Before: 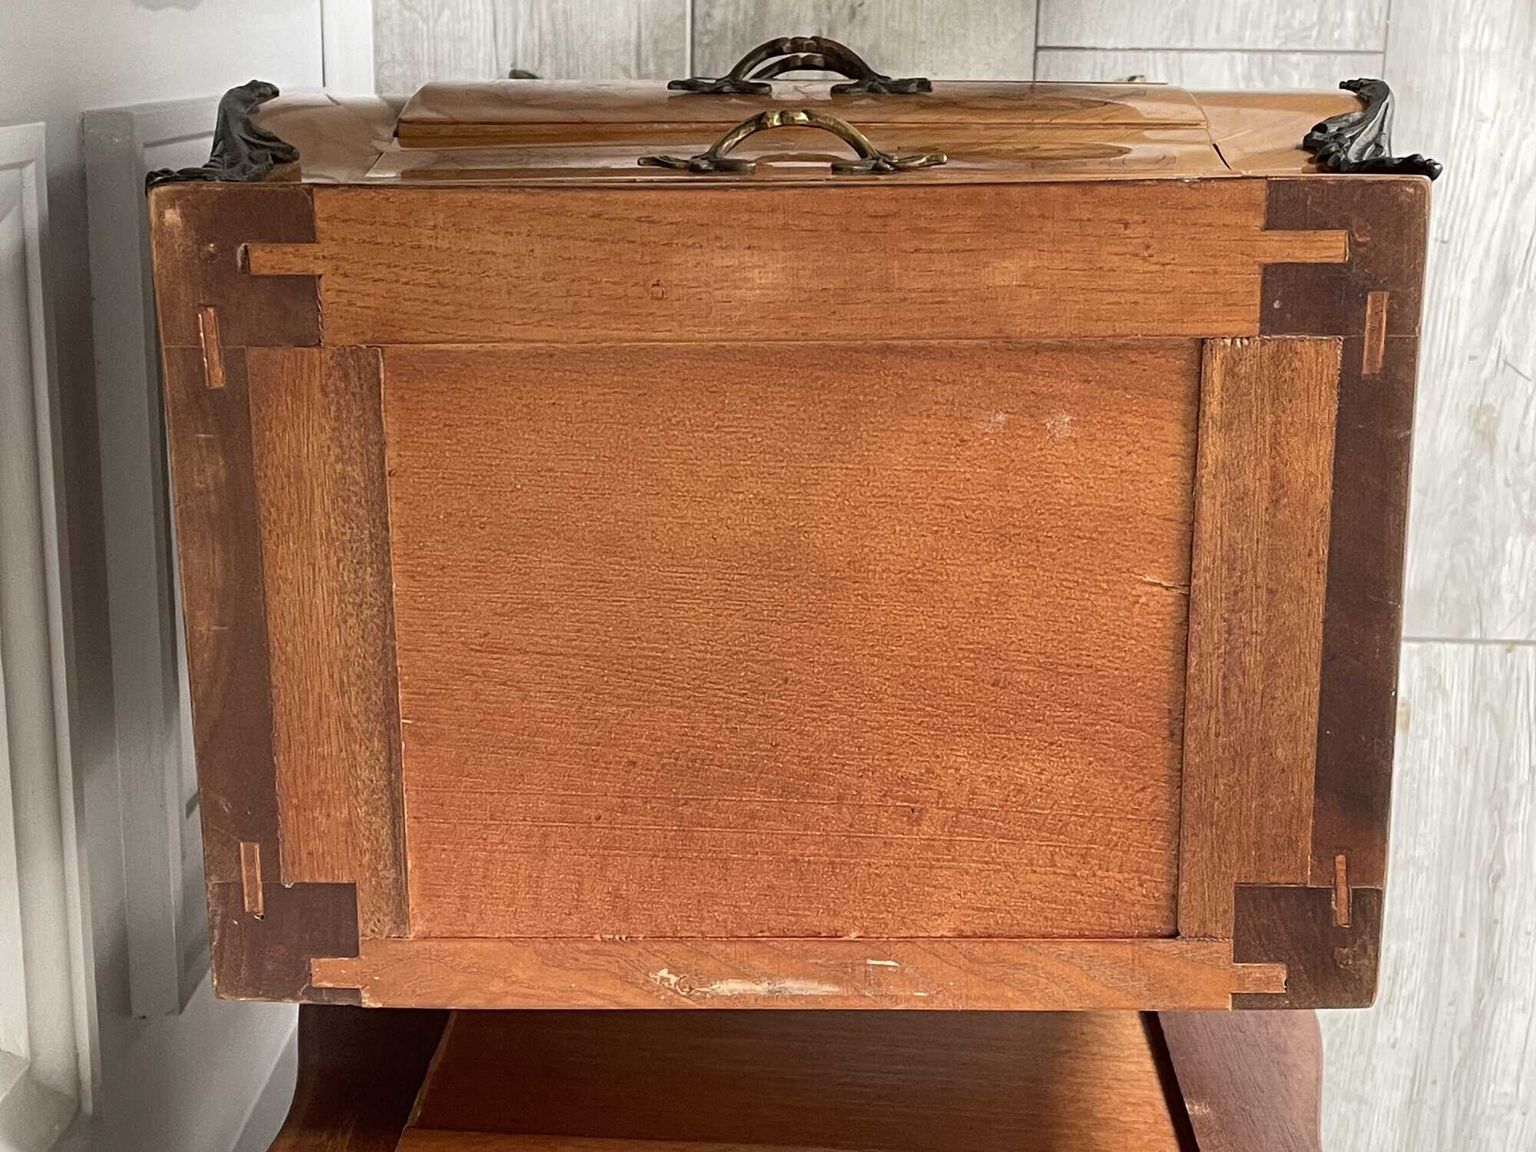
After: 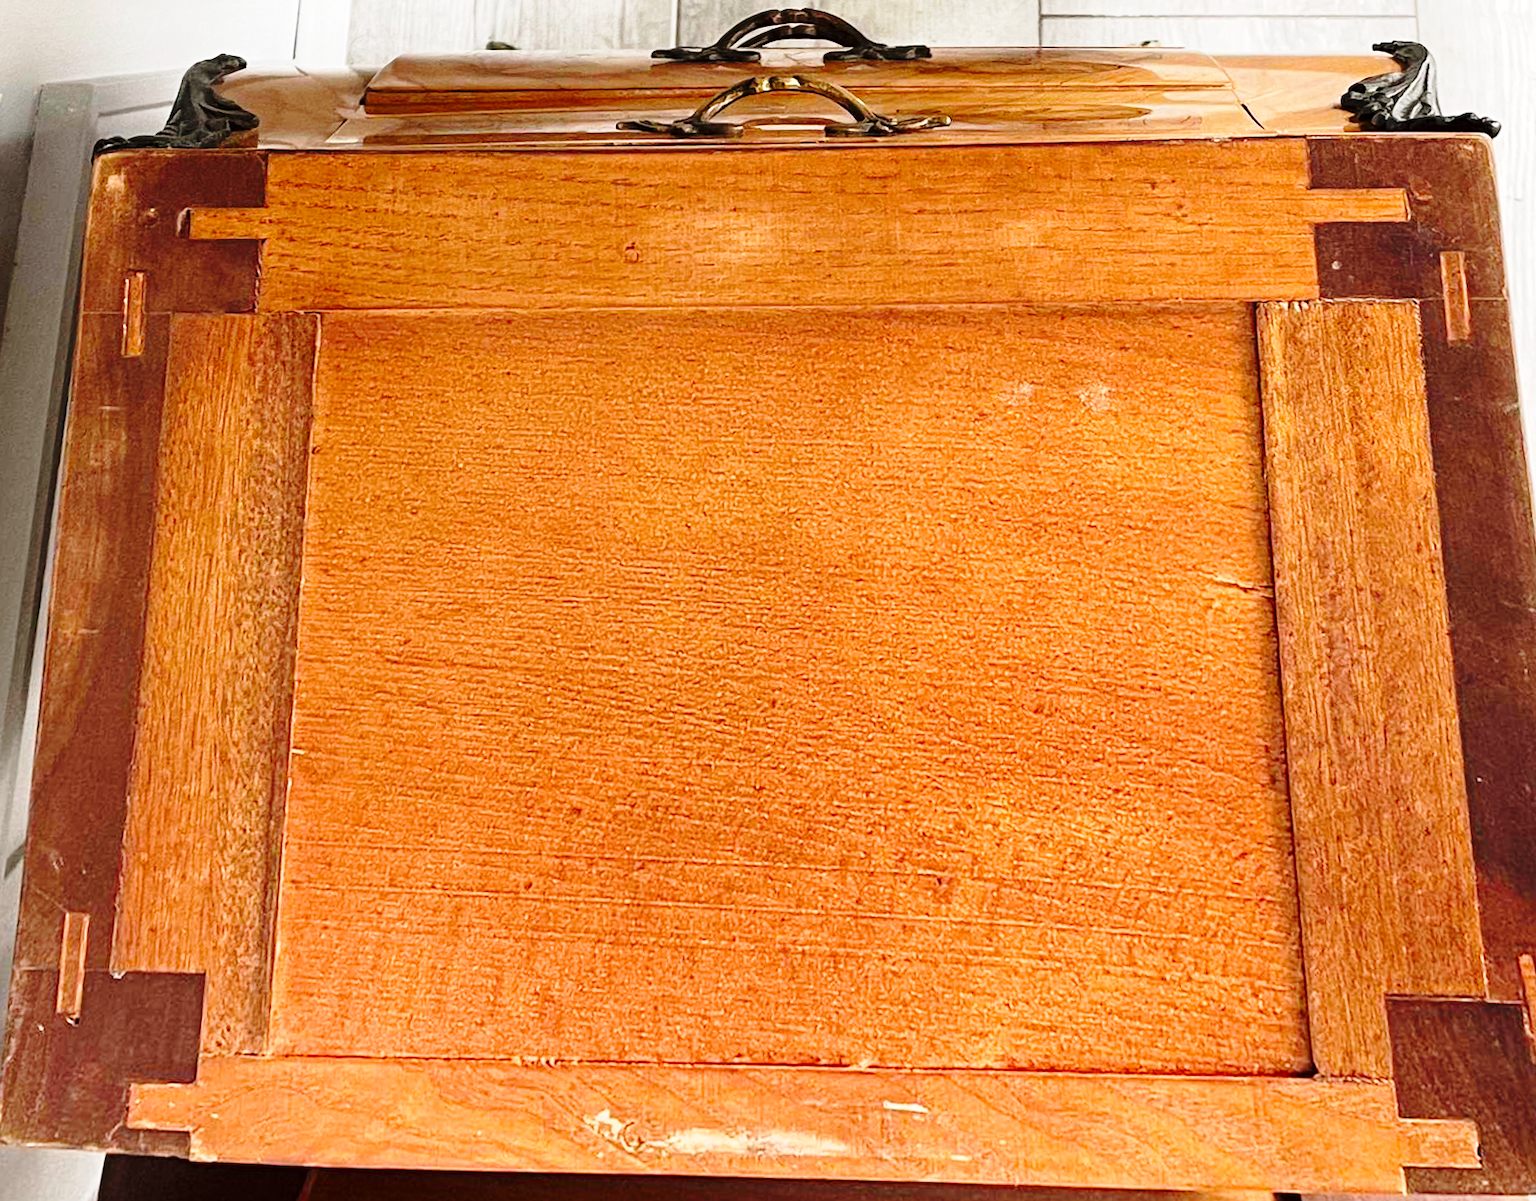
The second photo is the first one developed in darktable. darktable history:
base curve: curves: ch0 [(0, 0) (0.04, 0.03) (0.133, 0.232) (0.448, 0.748) (0.843, 0.968) (1, 1)], preserve colors none
rotate and perspective: rotation 0.72°, lens shift (vertical) -0.352, lens shift (horizontal) -0.051, crop left 0.152, crop right 0.859, crop top 0.019, crop bottom 0.964
crop and rotate: angle 0.2°, left 0.275%, right 3.127%, bottom 14.18%
